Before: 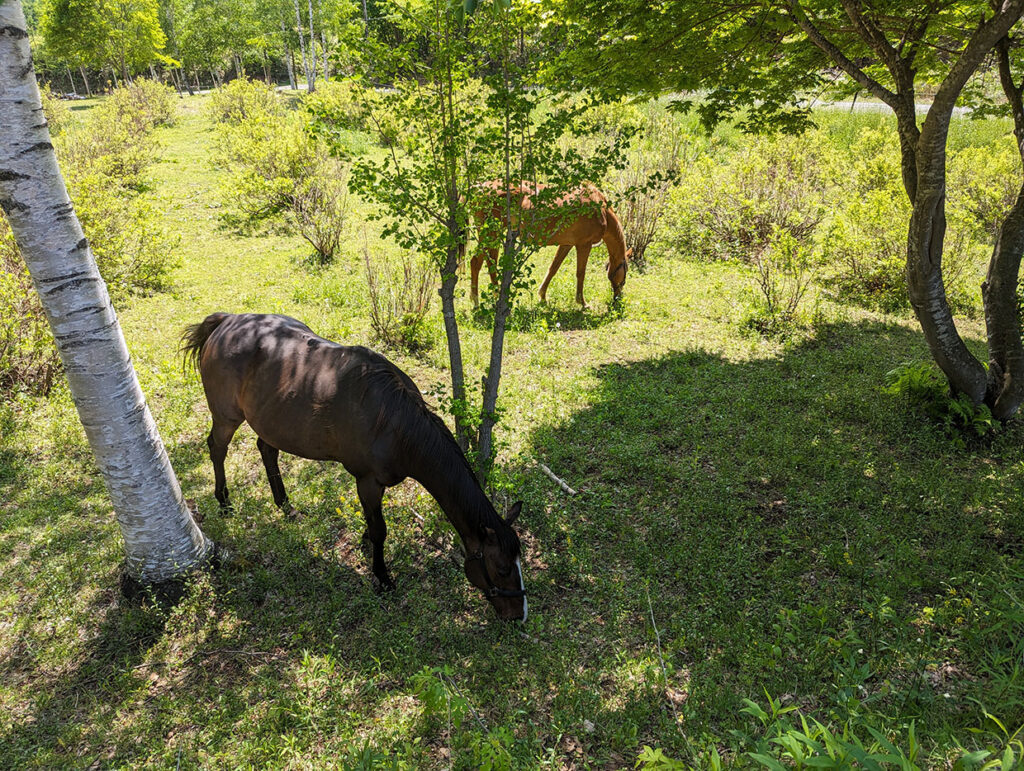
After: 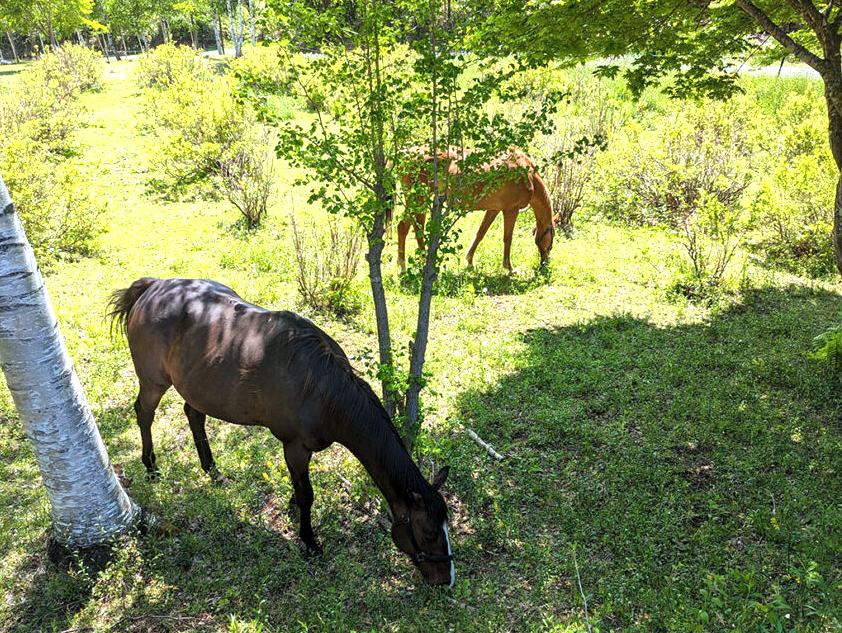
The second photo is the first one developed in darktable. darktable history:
local contrast: mode bilateral grid, contrast 20, coarseness 50, detail 119%, midtone range 0.2
crop and rotate: left 7.184%, top 4.644%, right 10.576%, bottom 13.149%
exposure: exposure 0.694 EV, compensate exposure bias true, compensate highlight preservation false
color calibration: output R [0.999, 0.026, -0.11, 0], output G [-0.019, 1.037, -0.099, 0], output B [0.022, -0.023, 0.902, 0], x 0.366, y 0.379, temperature 4403.73 K
